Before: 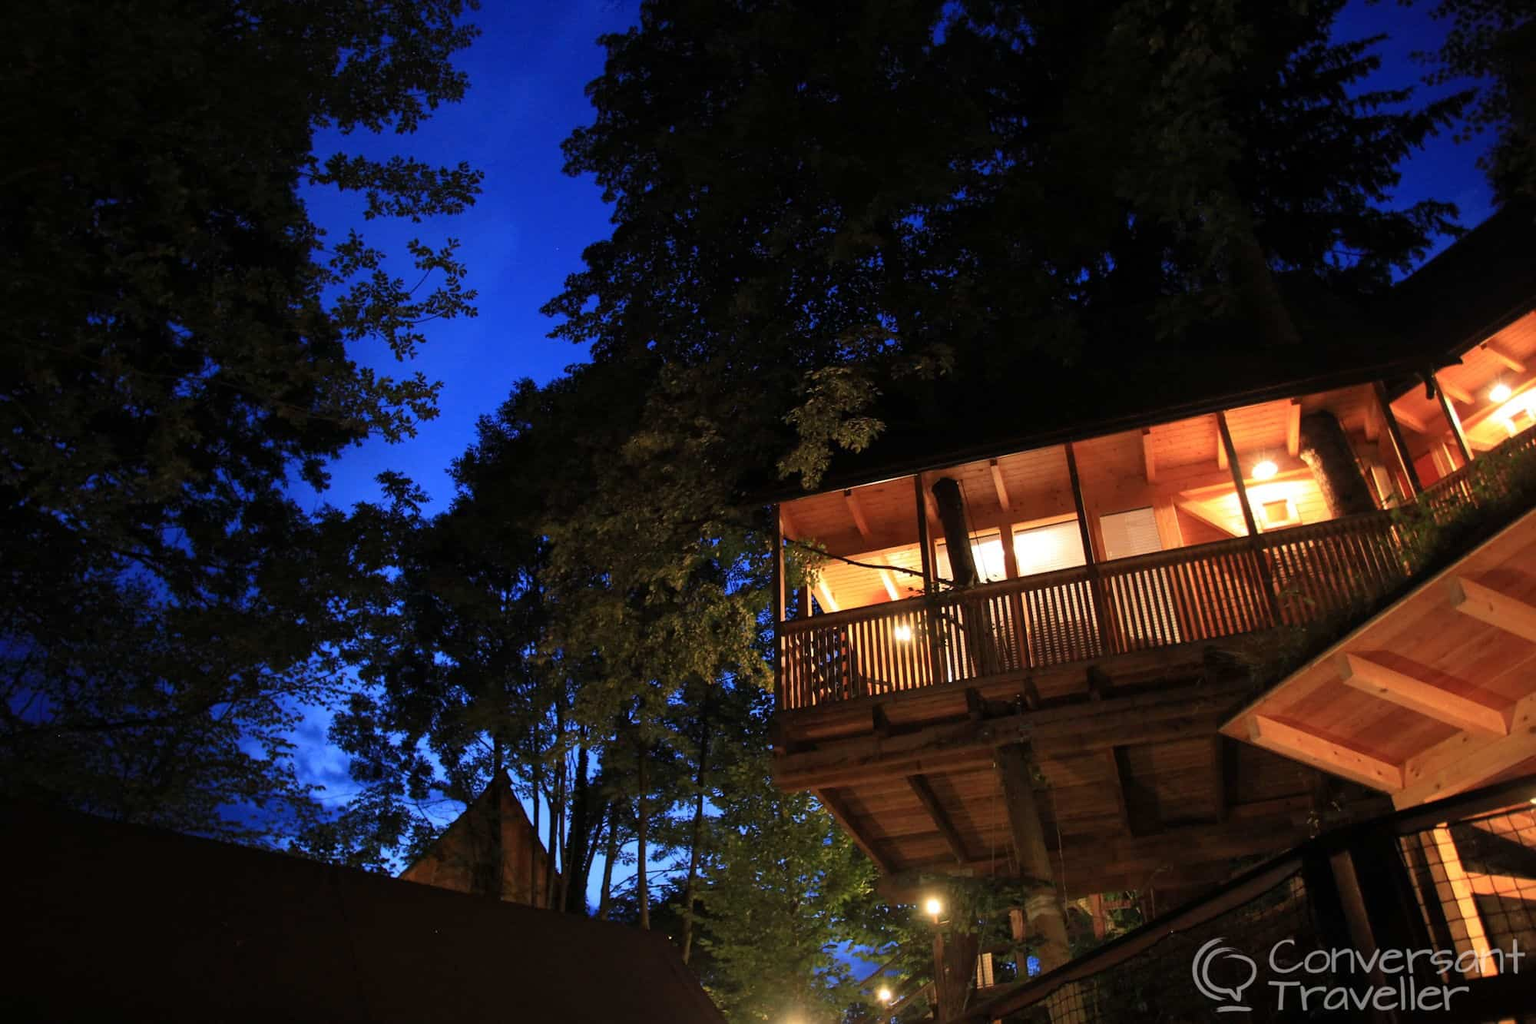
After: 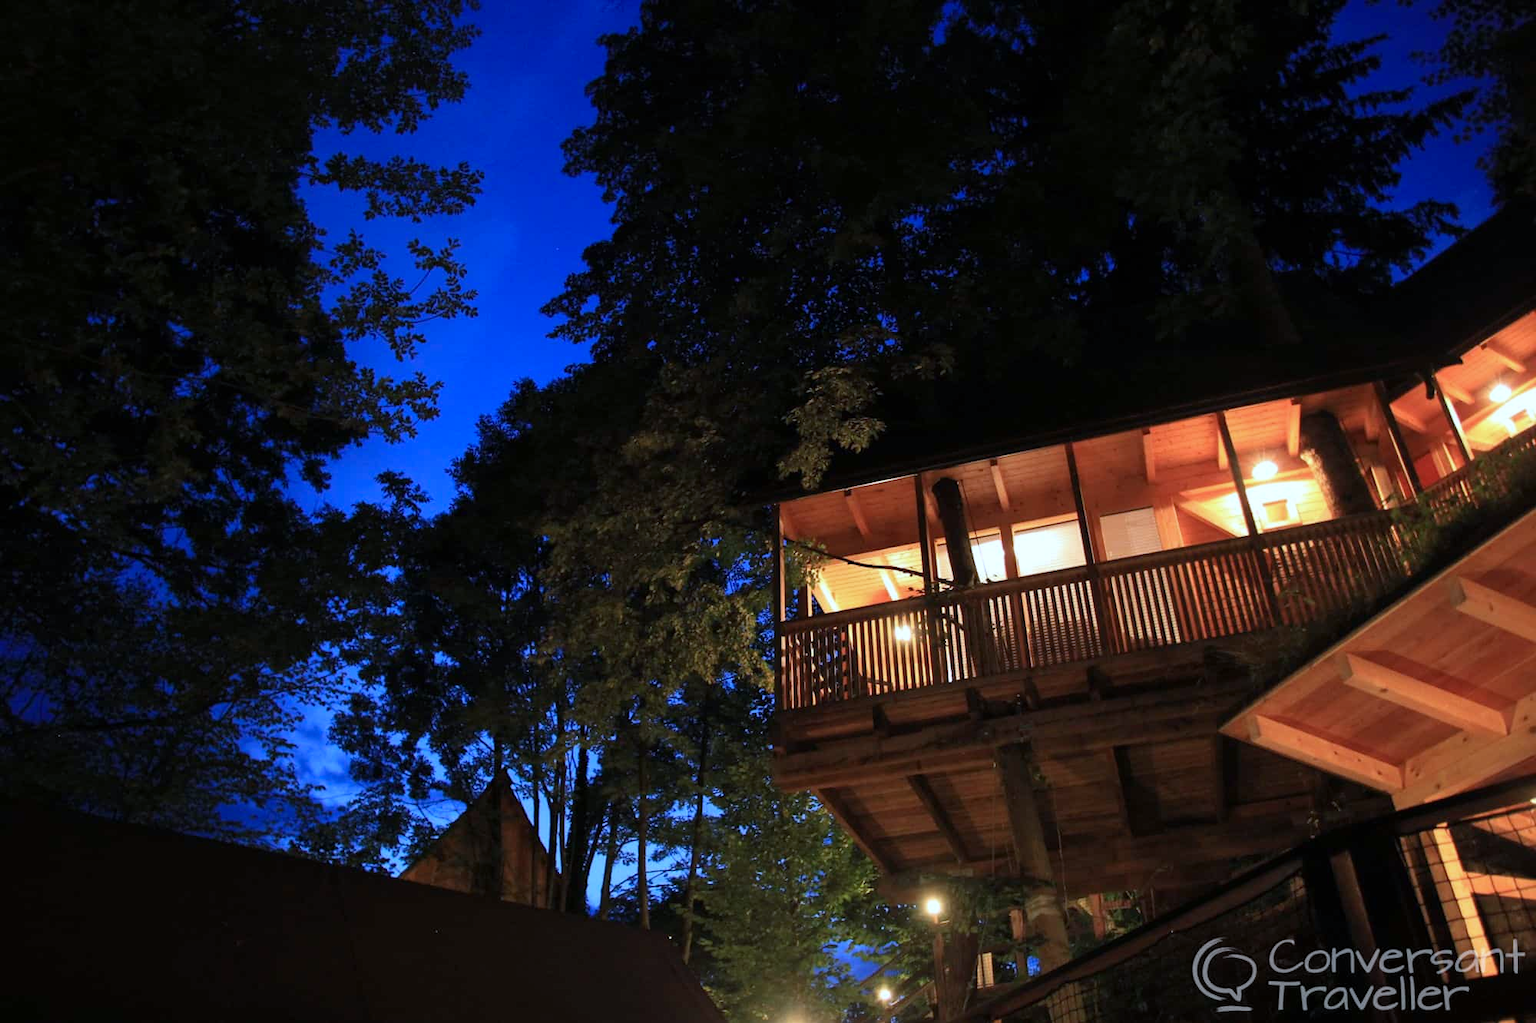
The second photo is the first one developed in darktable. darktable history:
white balance: emerald 1
color calibration: x 0.37, y 0.382, temperature 4313.32 K
